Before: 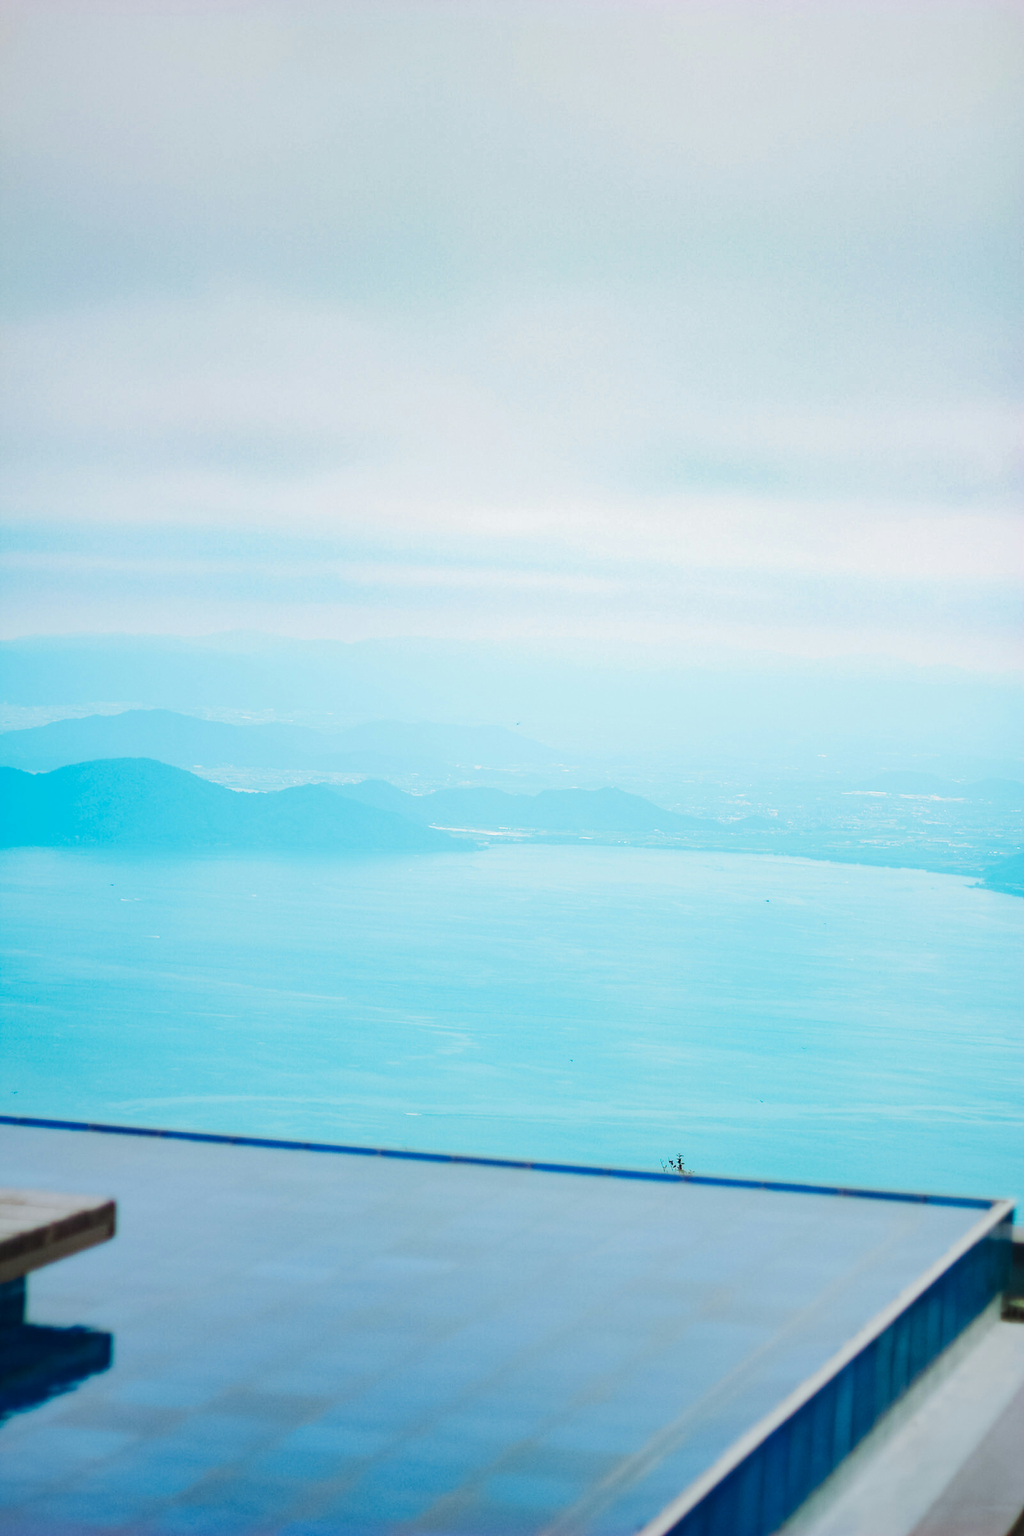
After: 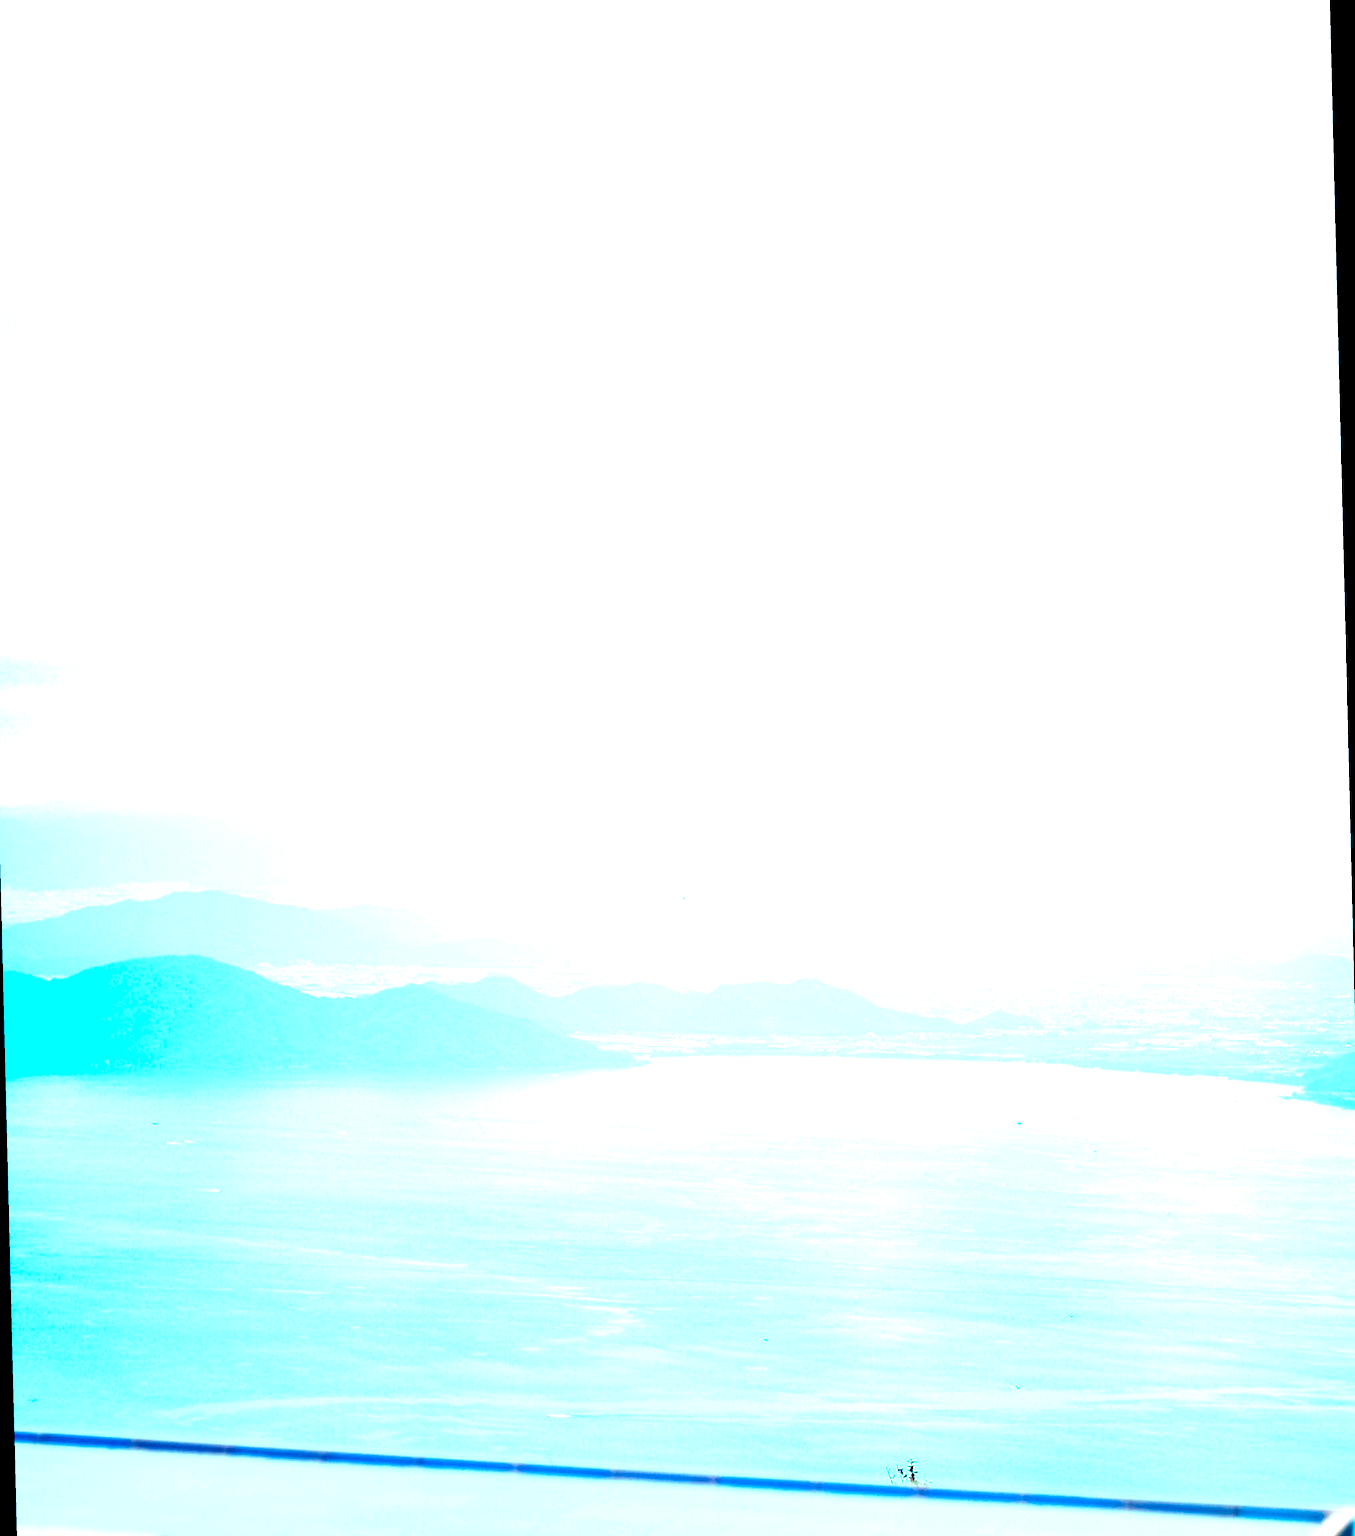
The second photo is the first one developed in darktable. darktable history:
rotate and perspective: rotation -1.42°, crop left 0.016, crop right 0.984, crop top 0.035, crop bottom 0.965
crop: bottom 19.644%
exposure: black level correction 0.009, exposure 1.425 EV, compensate highlight preservation false
